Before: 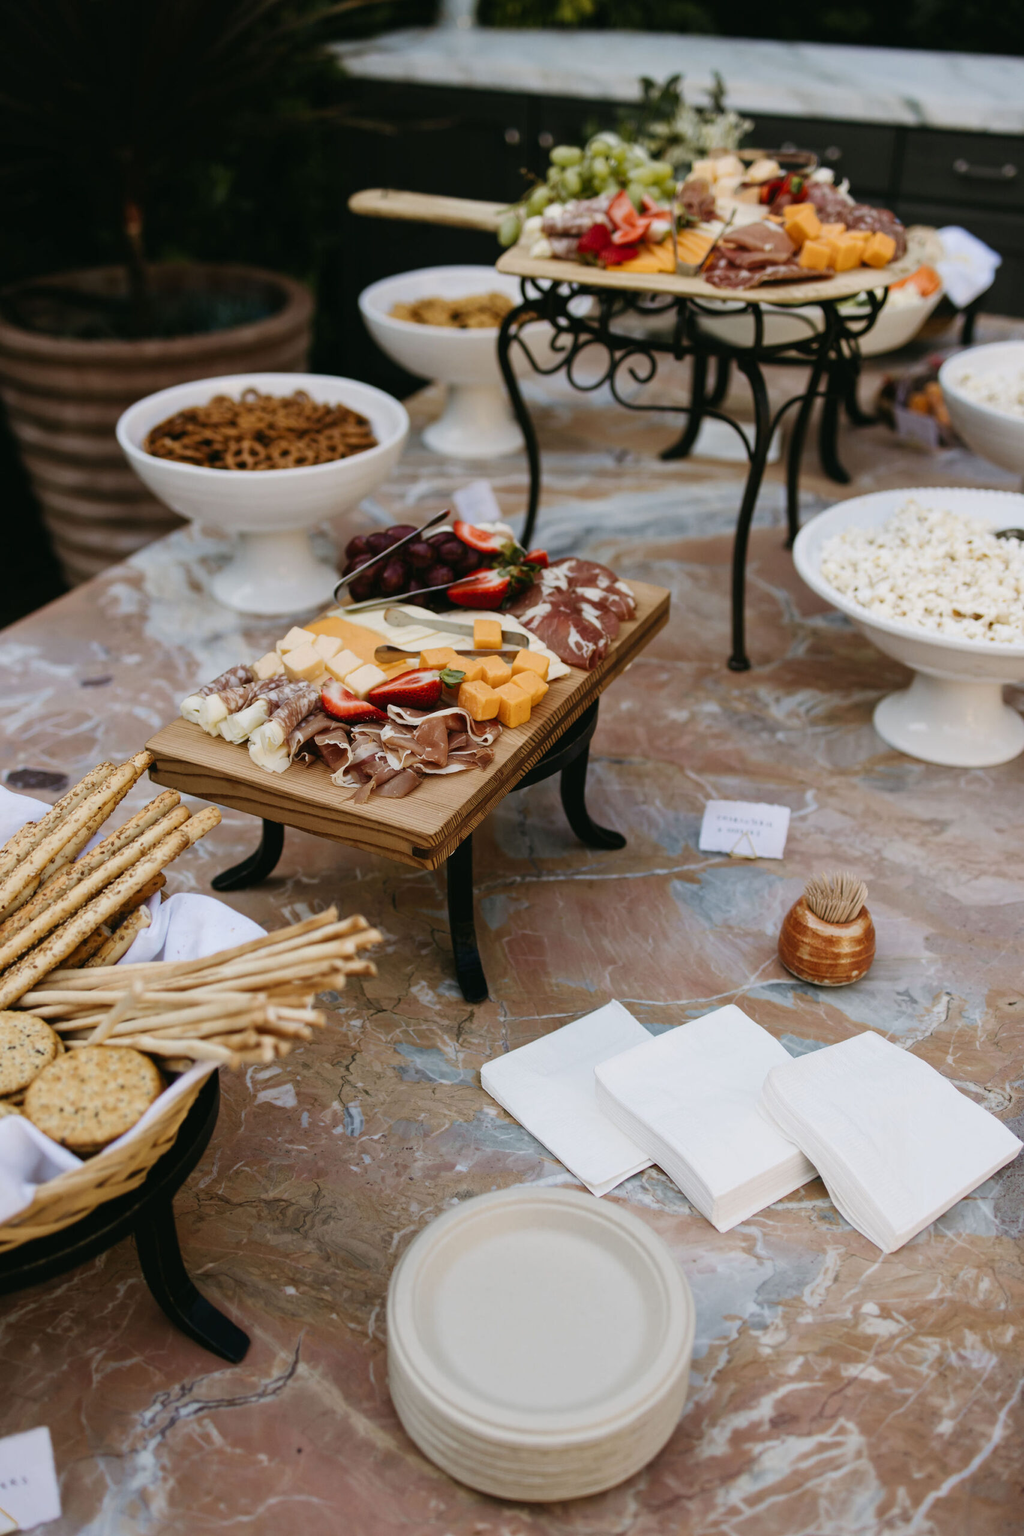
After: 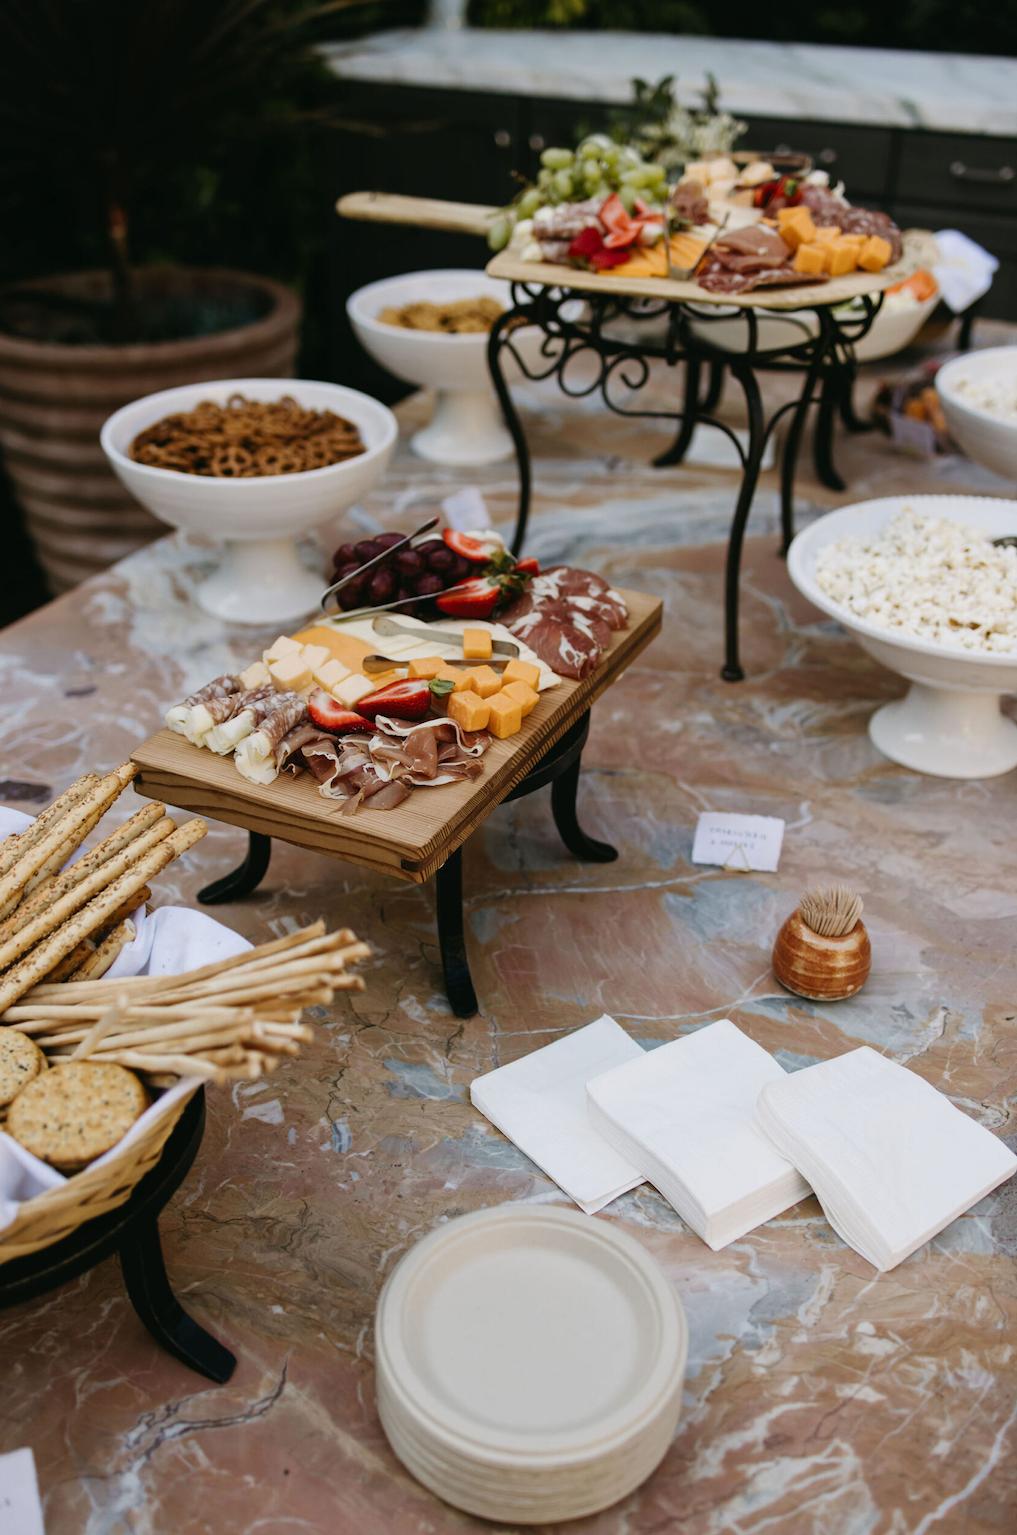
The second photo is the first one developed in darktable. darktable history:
crop: left 1.733%, right 0.287%, bottom 1.436%
color calibration: illuminant same as pipeline (D50), adaptation XYZ, x 0.346, y 0.358, temperature 5014.27 K
